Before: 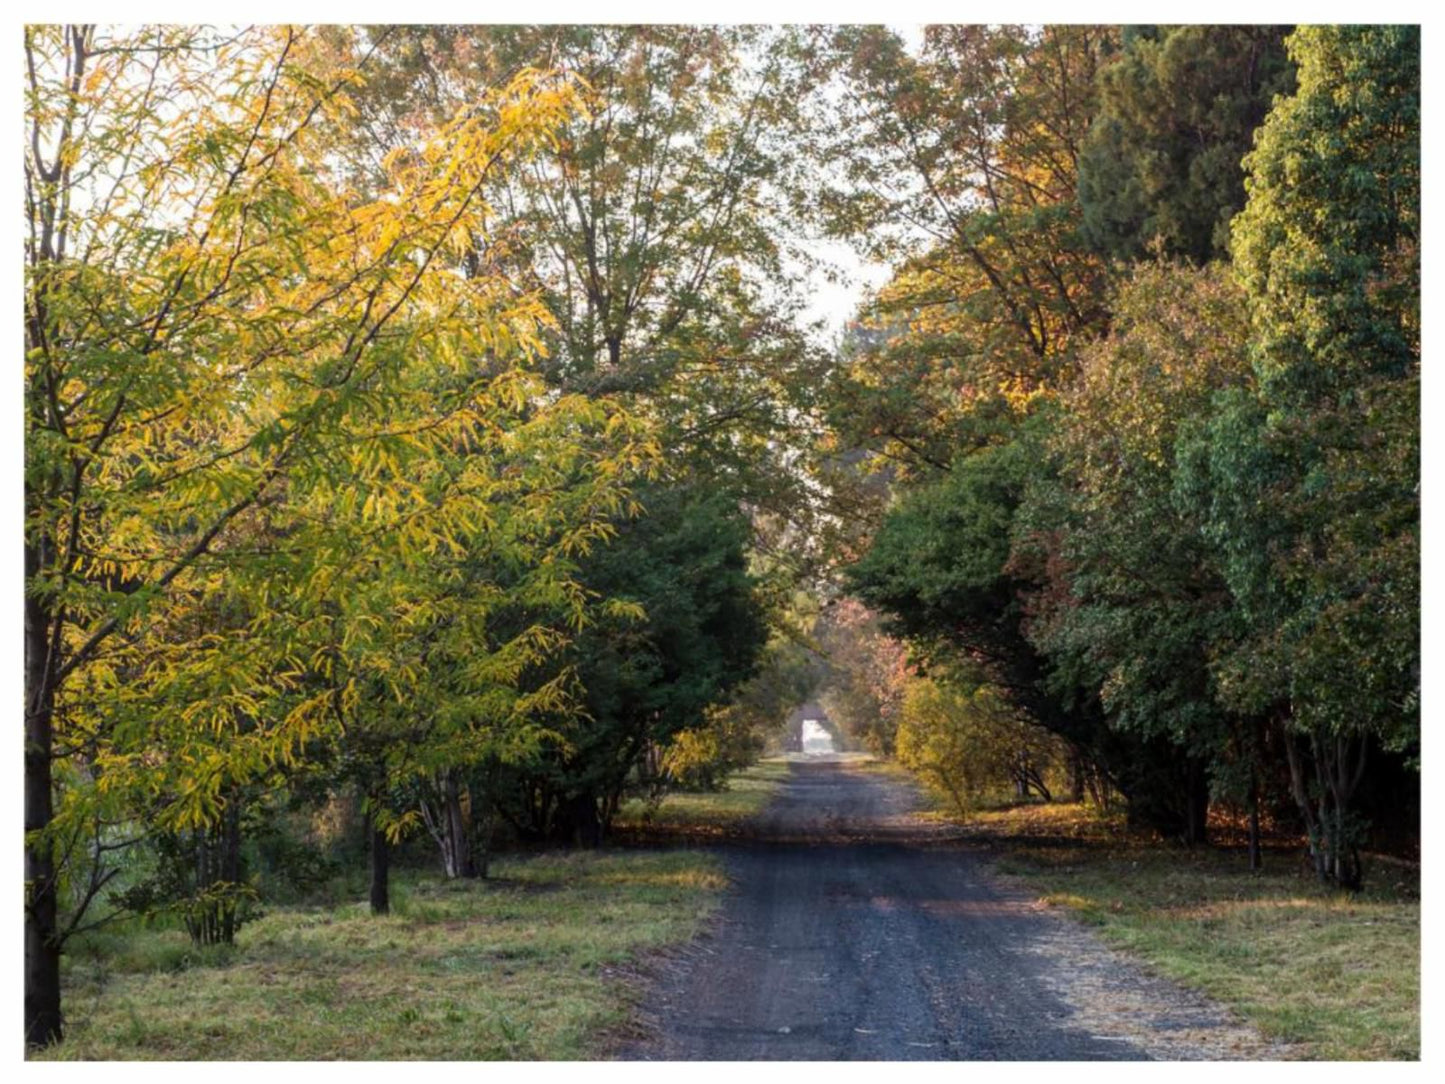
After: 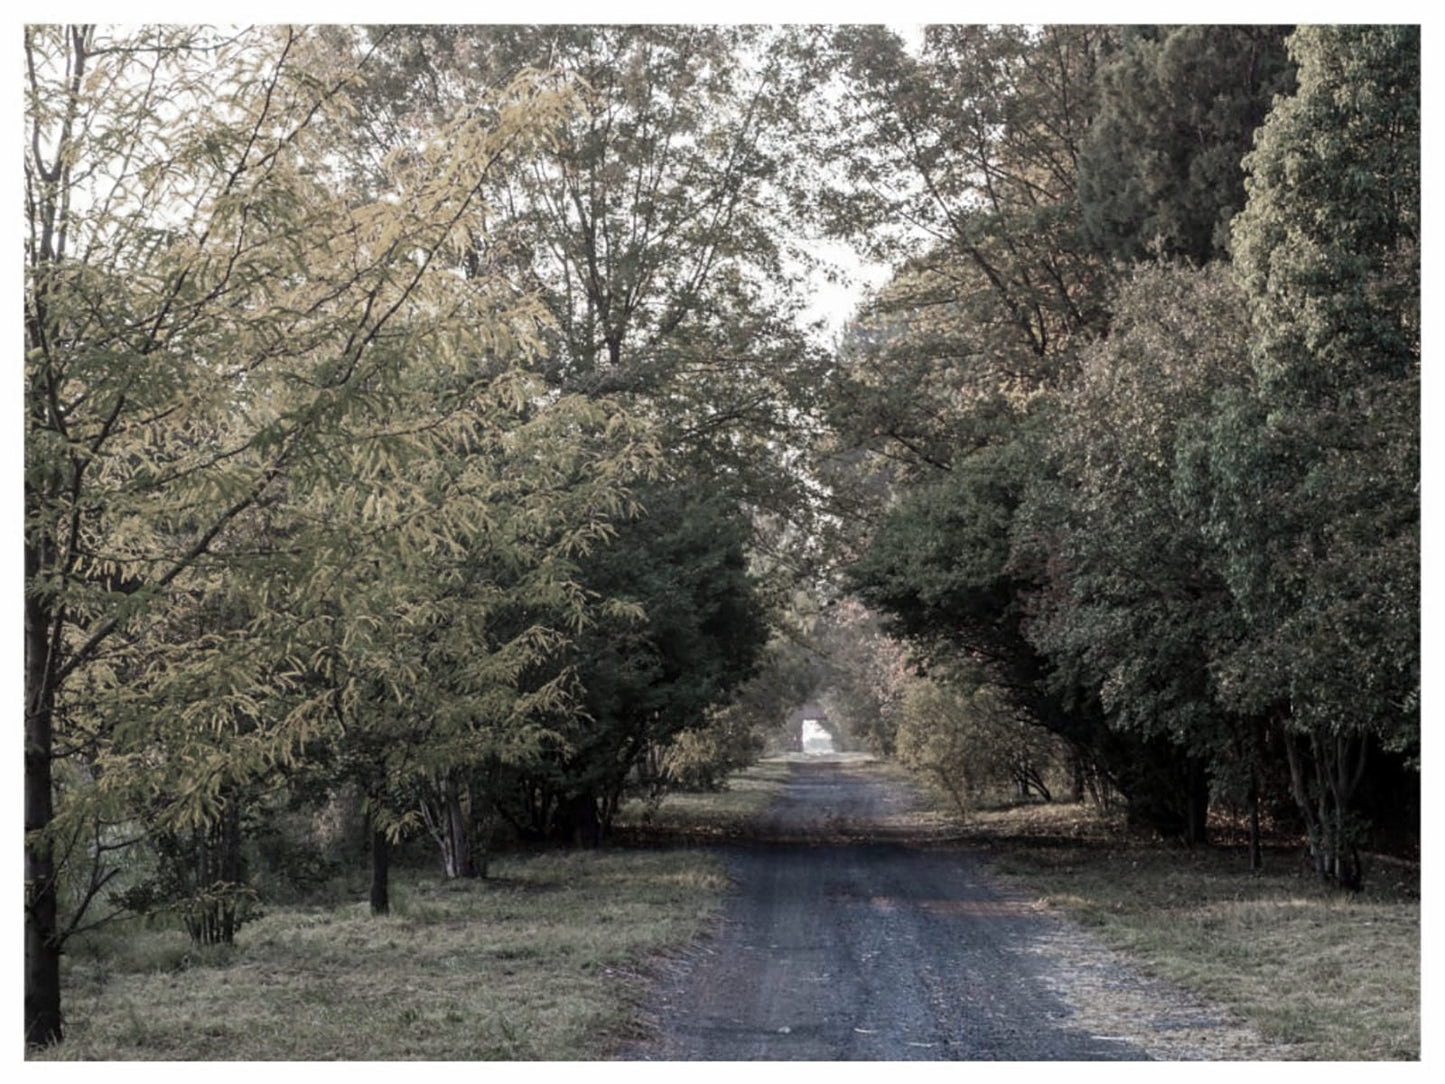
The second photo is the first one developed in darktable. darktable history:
sharpen: amount 0.2
color zones: curves: ch0 [(0, 0.613) (0.01, 0.613) (0.245, 0.448) (0.498, 0.529) (0.642, 0.665) (0.879, 0.777) (0.99, 0.613)]; ch1 [(0, 0.272) (0.219, 0.127) (0.724, 0.346)]
